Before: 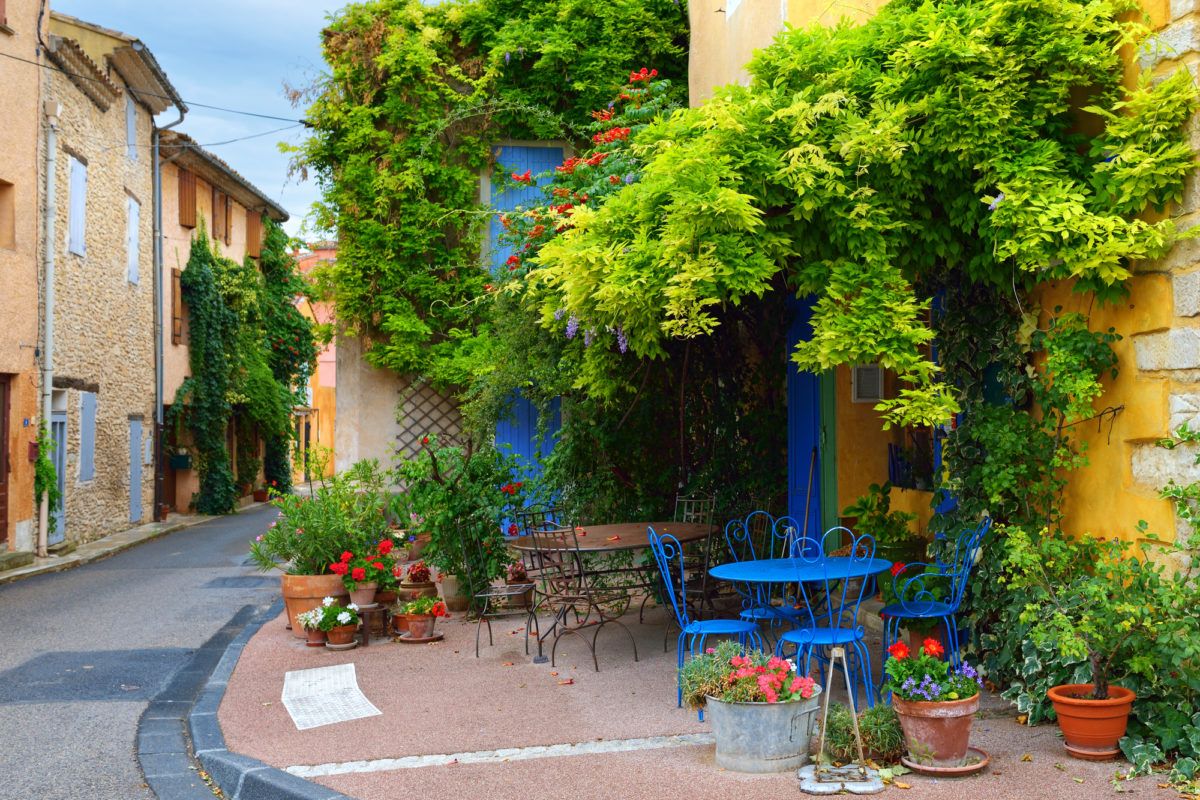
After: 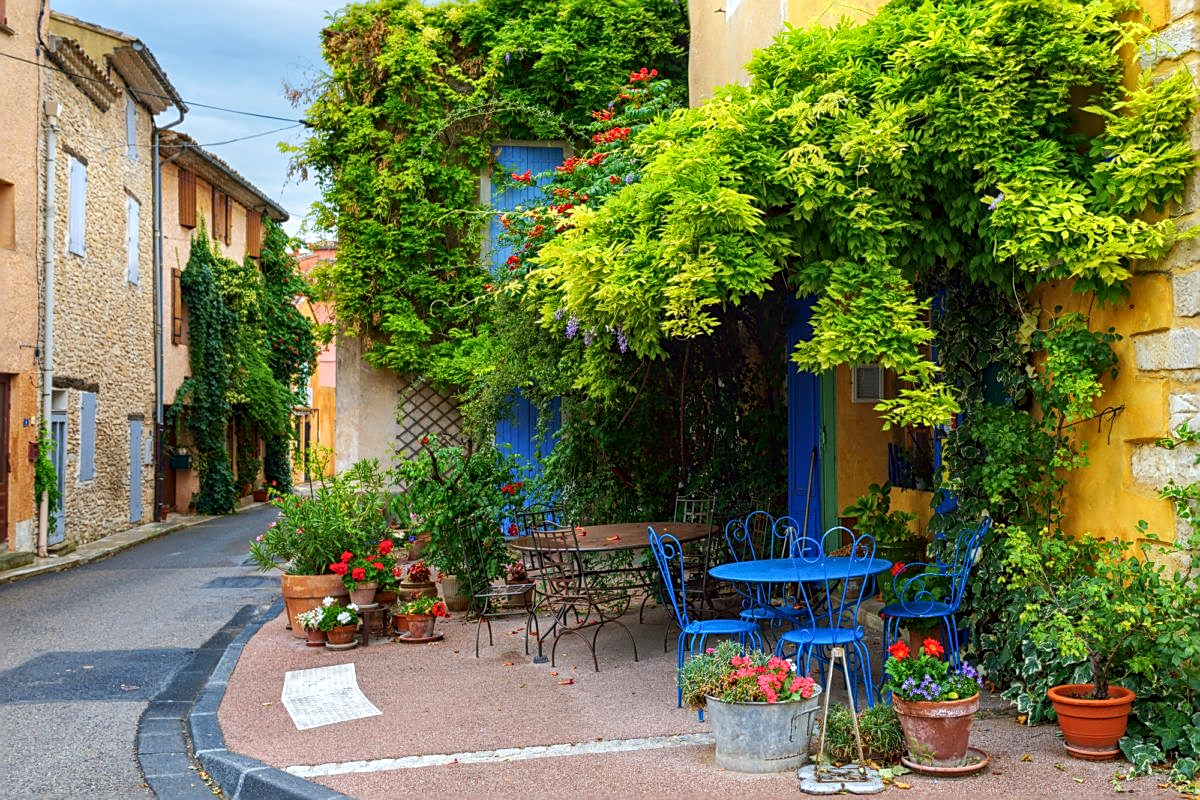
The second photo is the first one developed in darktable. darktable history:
sharpen: on, module defaults
tone curve: curves: ch0 [(0, 0) (0.003, 0.003) (0.011, 0.011) (0.025, 0.024) (0.044, 0.043) (0.069, 0.068) (0.1, 0.098) (0.136, 0.133) (0.177, 0.174) (0.224, 0.22) (0.277, 0.272) (0.335, 0.329) (0.399, 0.391) (0.468, 0.459) (0.543, 0.545) (0.623, 0.625) (0.709, 0.711) (0.801, 0.802) (0.898, 0.898) (1, 1)], preserve colors none
local contrast: on, module defaults
